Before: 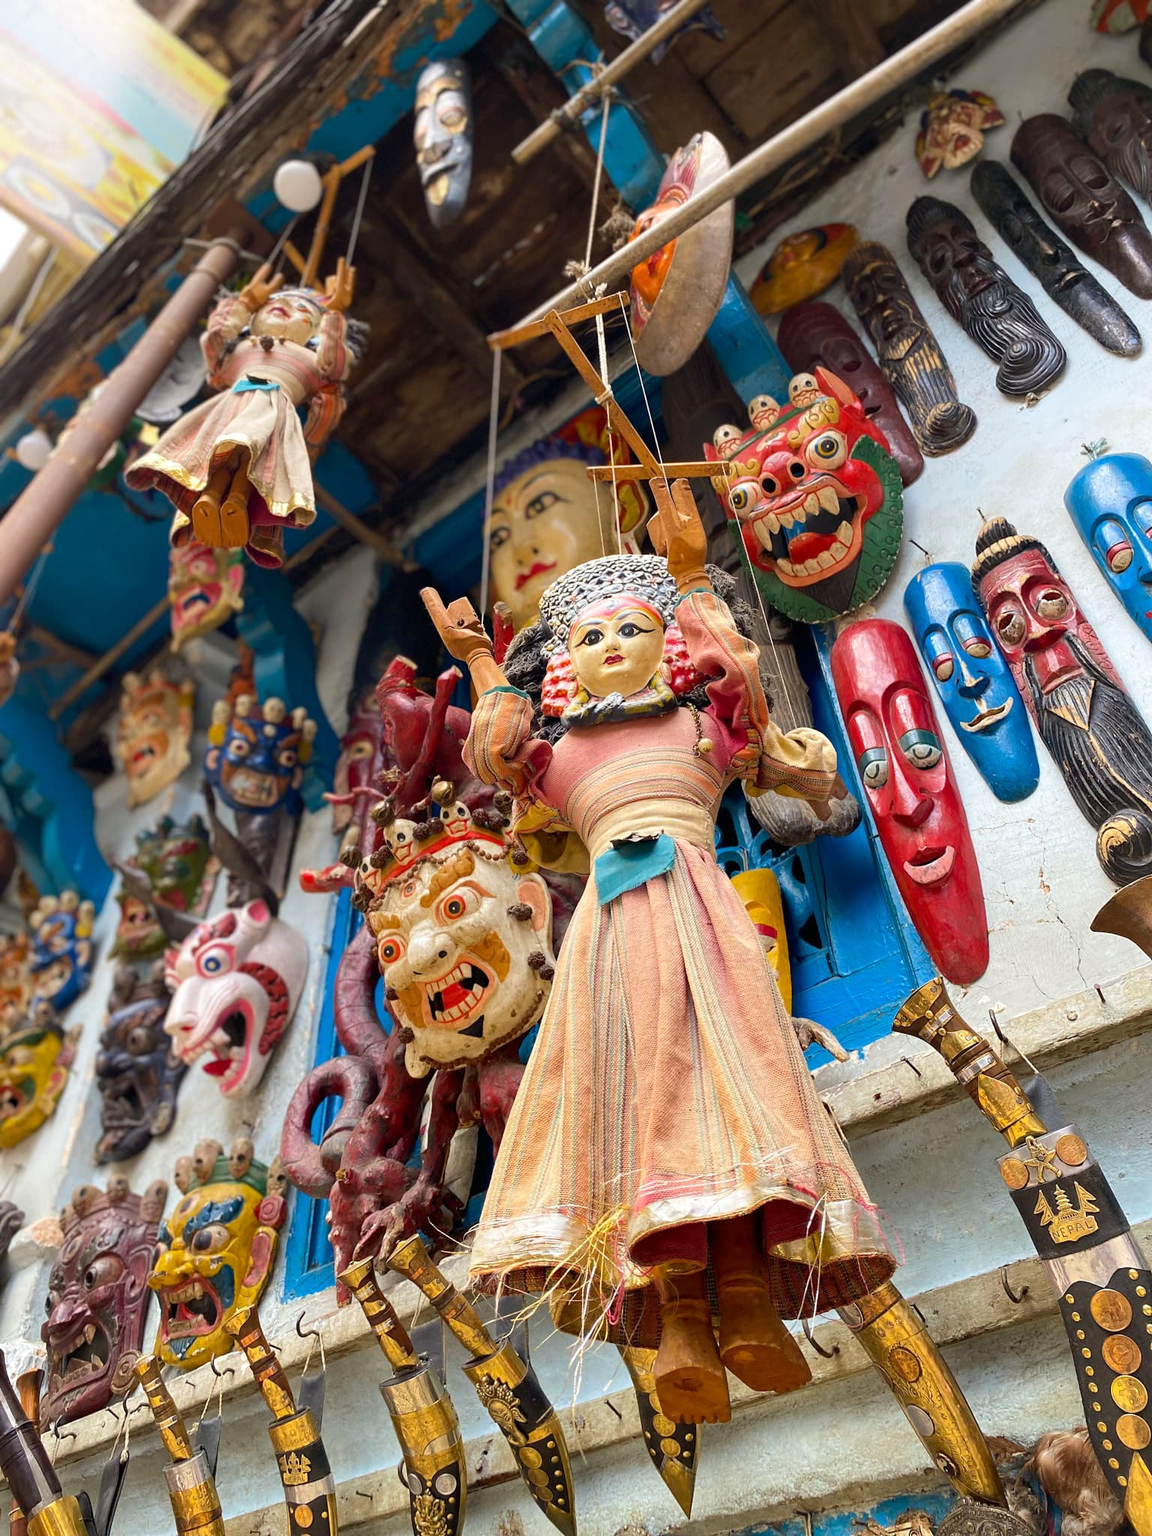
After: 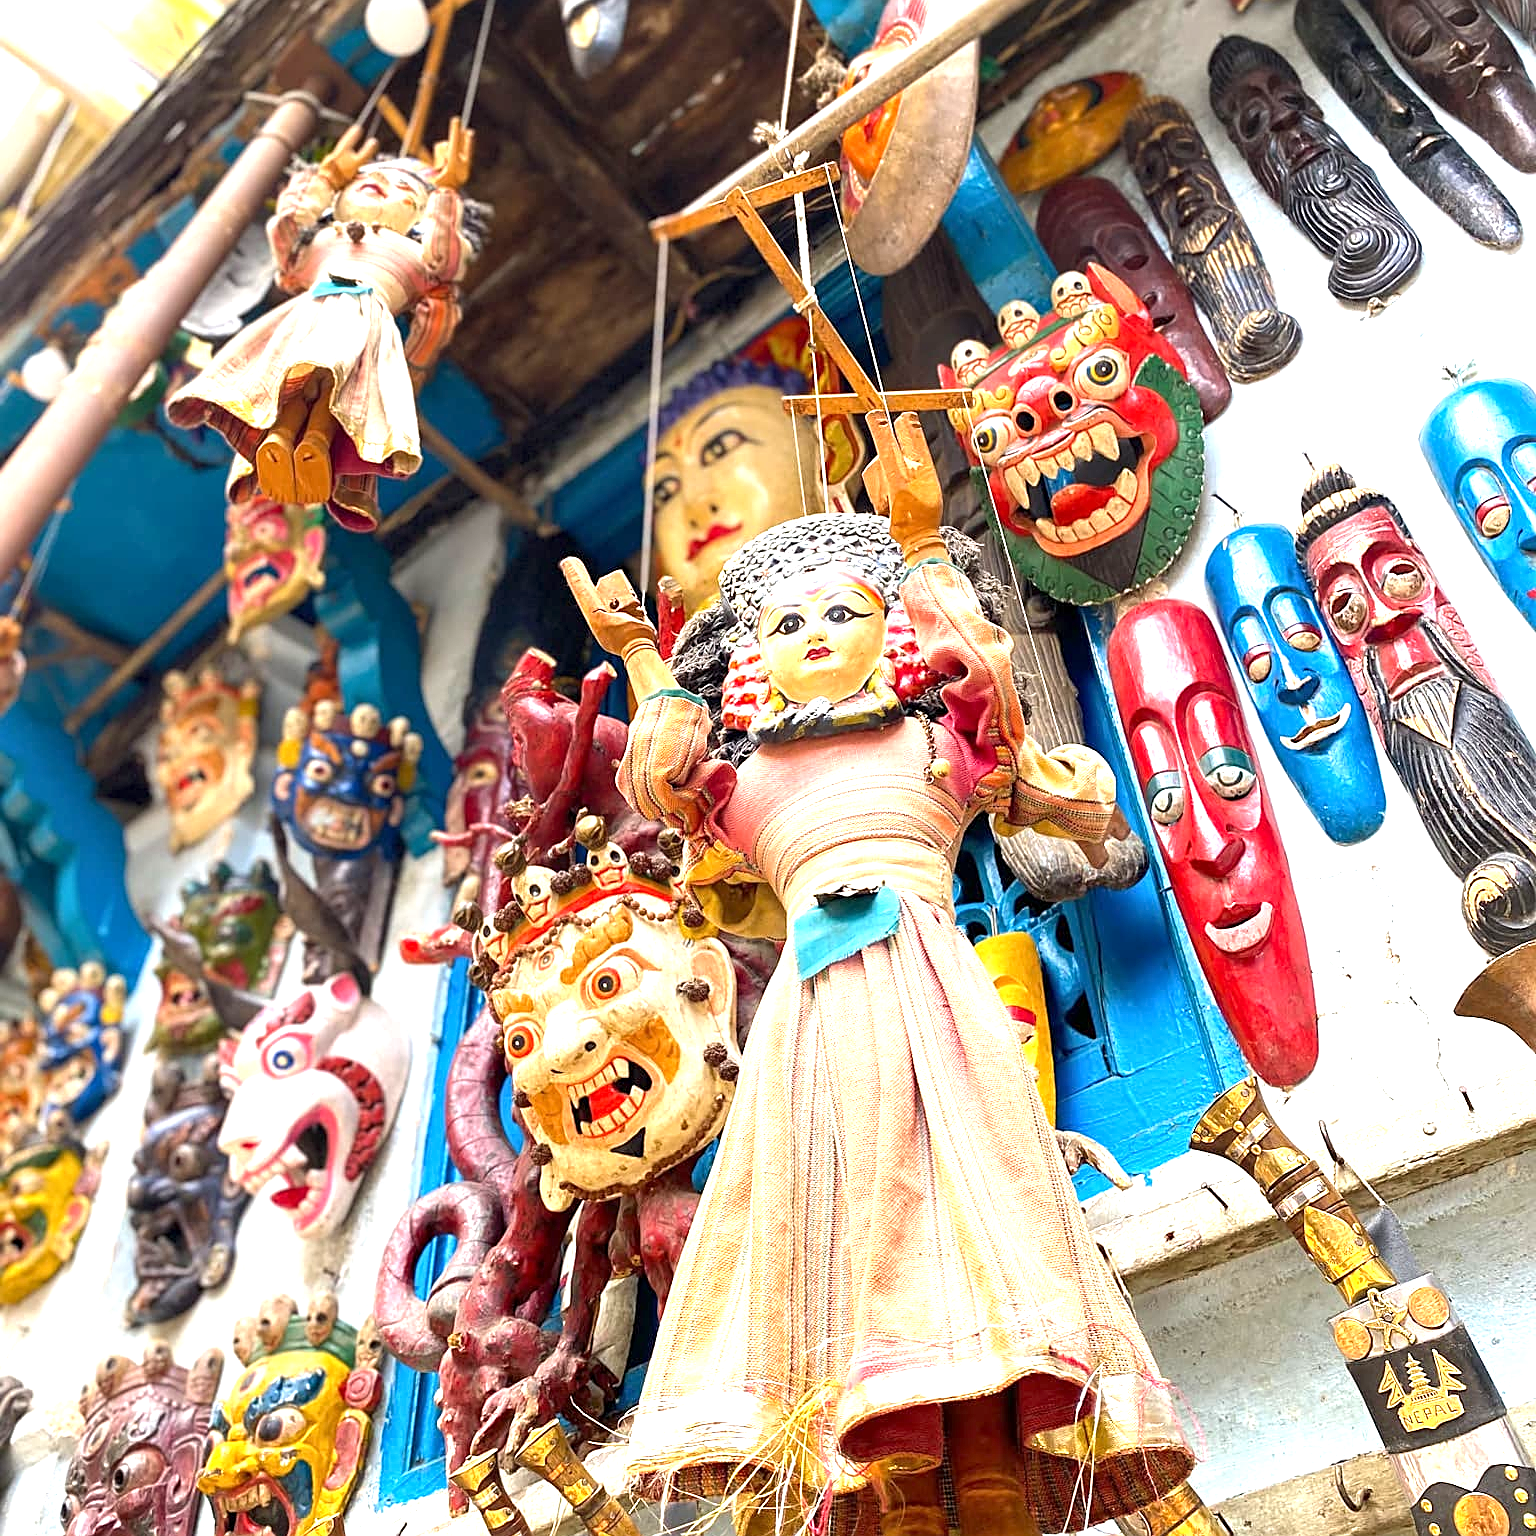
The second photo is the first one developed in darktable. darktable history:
exposure: exposure 1.219 EV, compensate highlight preservation false
local contrast: highlights 100%, shadows 99%, detail 119%, midtone range 0.2
sharpen: on, module defaults
crop: top 11.046%, bottom 13.95%
